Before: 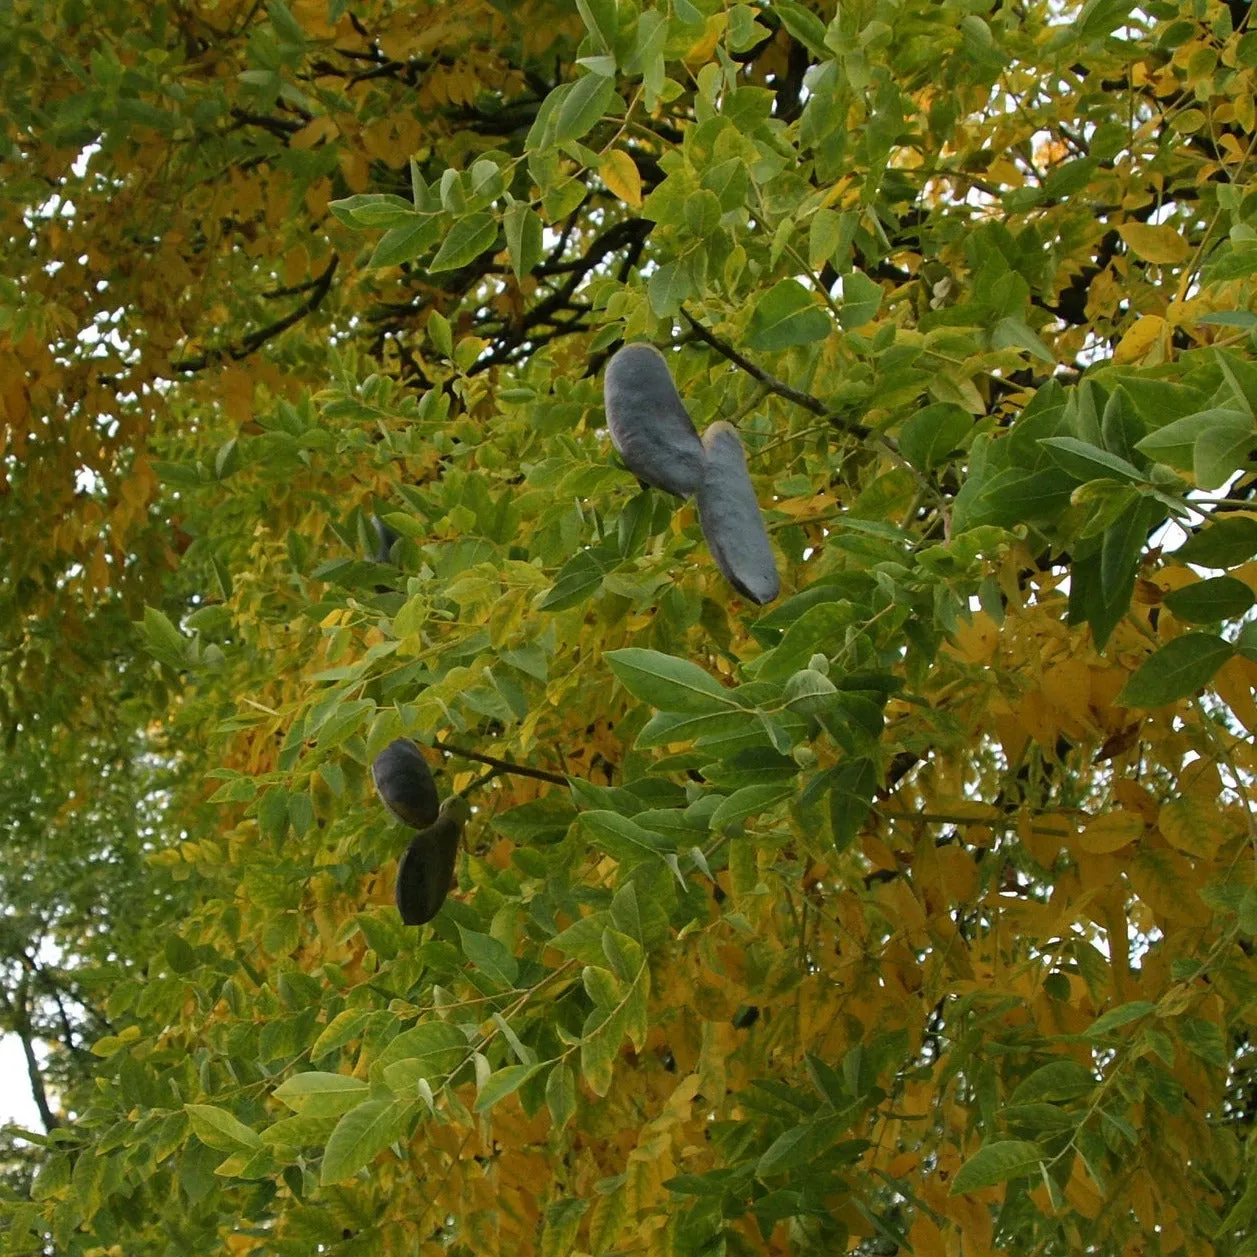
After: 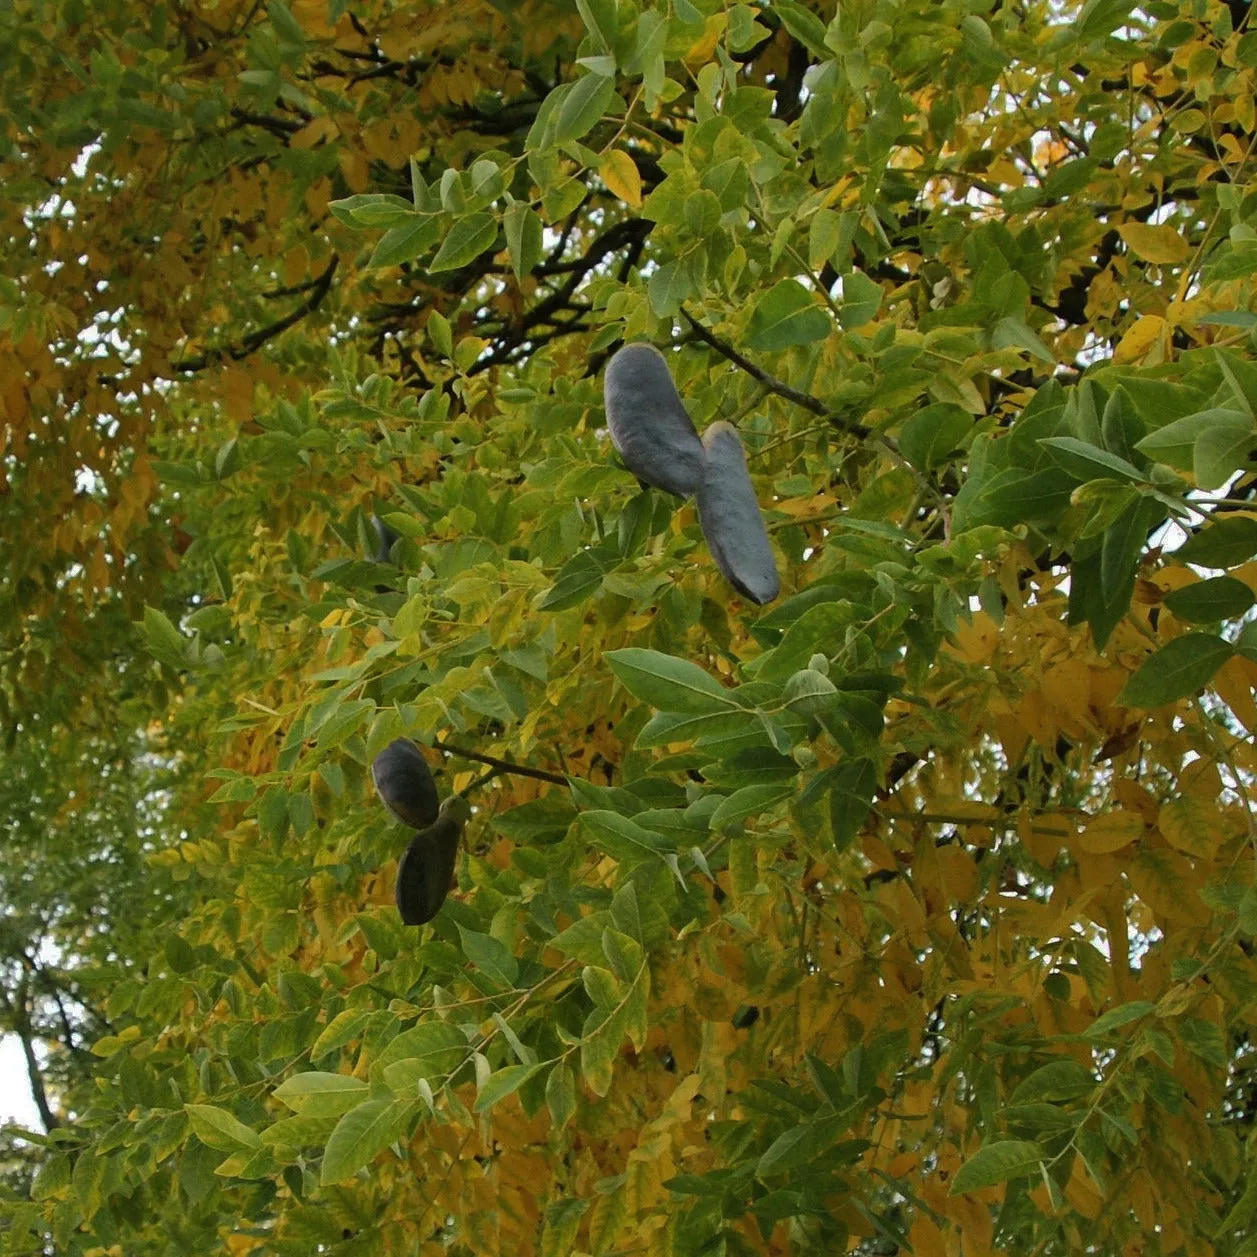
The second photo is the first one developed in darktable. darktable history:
levels: levels [0, 0.51, 1]
shadows and highlights: shadows 25.44, highlights -71.1
